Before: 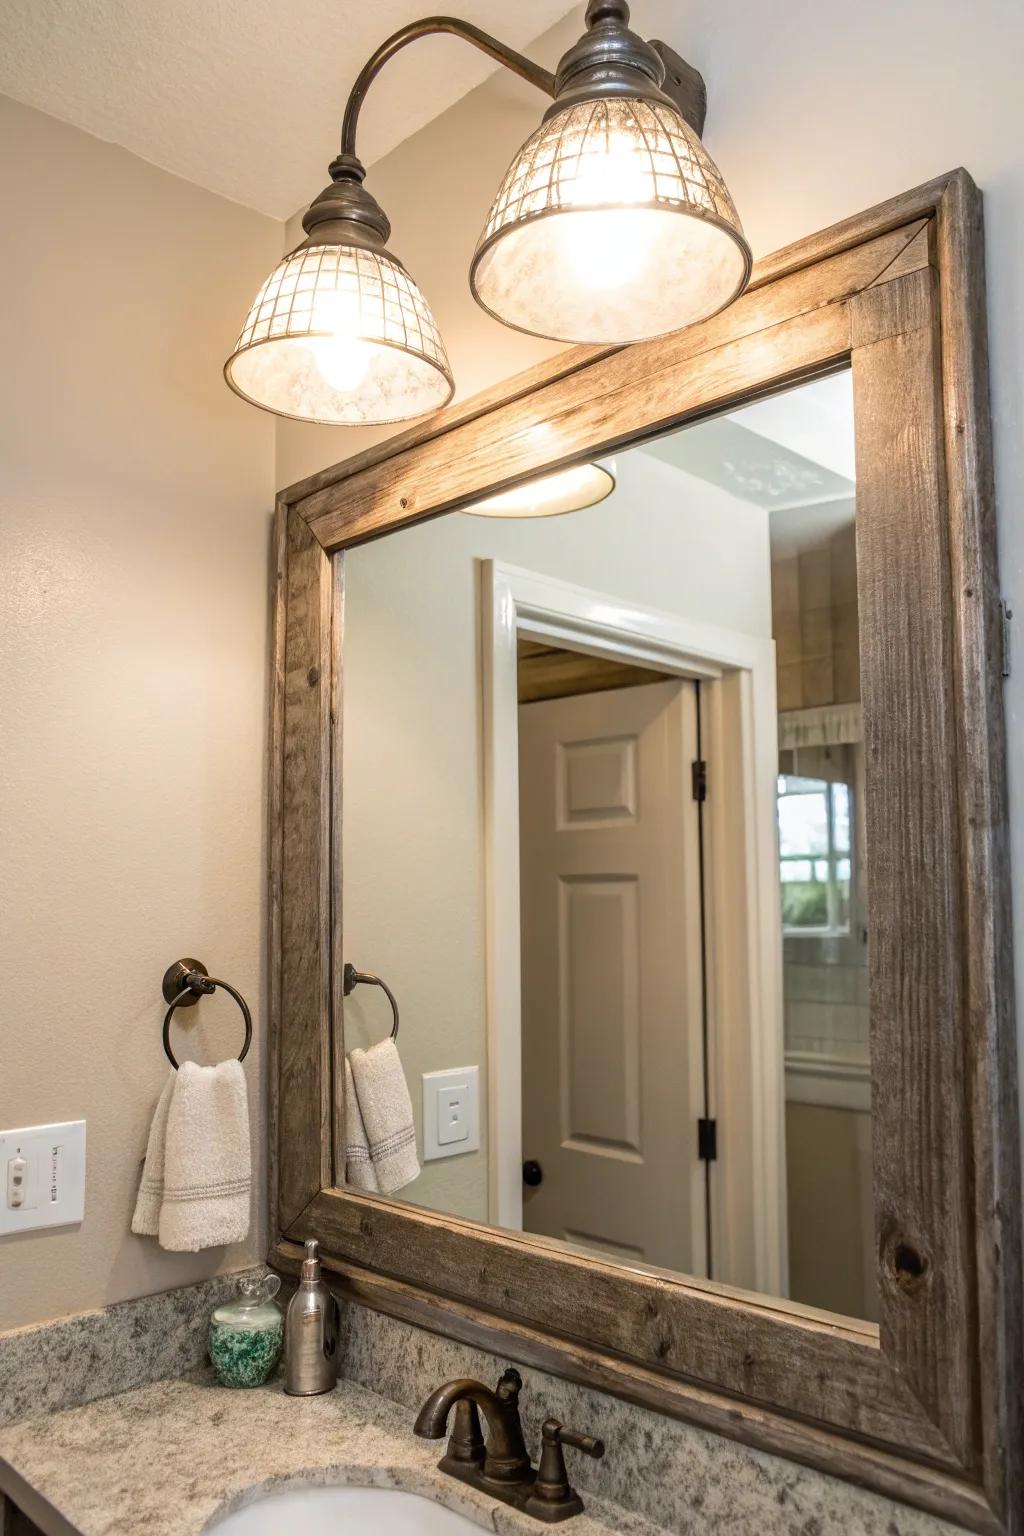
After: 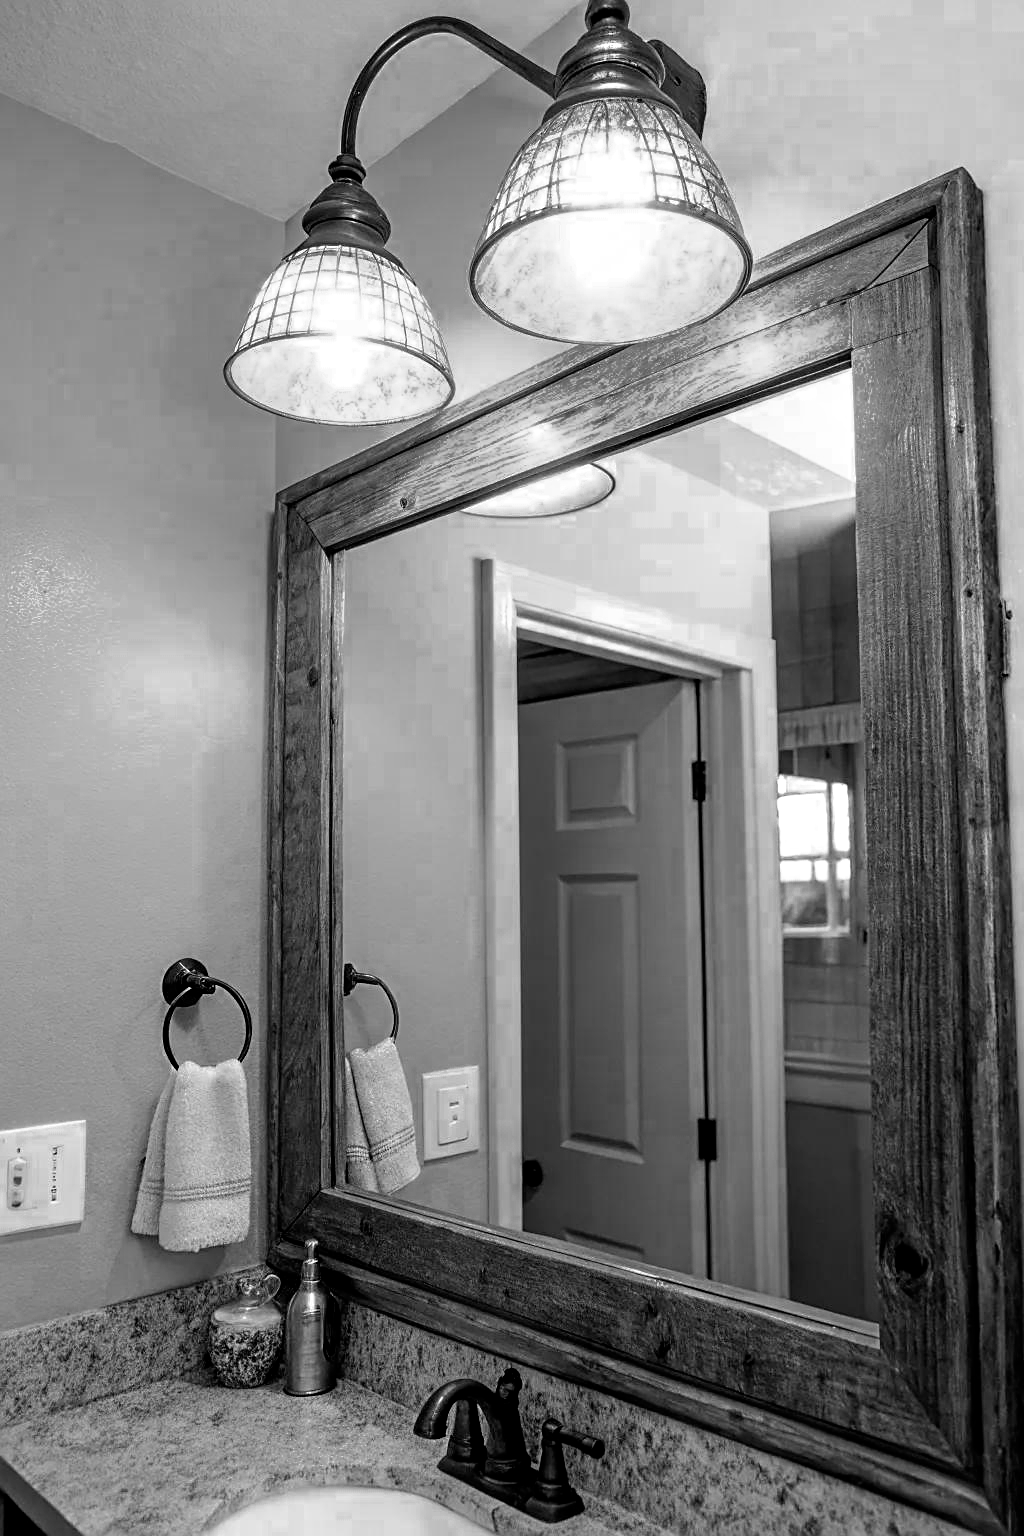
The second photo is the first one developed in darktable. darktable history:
color zones: curves: ch0 [(0.287, 0.048) (0.493, 0.484) (0.737, 0.816)]; ch1 [(0, 0) (0.143, 0) (0.286, 0) (0.429, 0) (0.571, 0) (0.714, 0) (0.857, 0)]
sharpen: on, module defaults
filmic rgb: black relative exposure -5.49 EV, white relative exposure 2.52 EV, target black luminance 0%, hardness 4.52, latitude 67.09%, contrast 1.468, shadows ↔ highlights balance -3.97%
